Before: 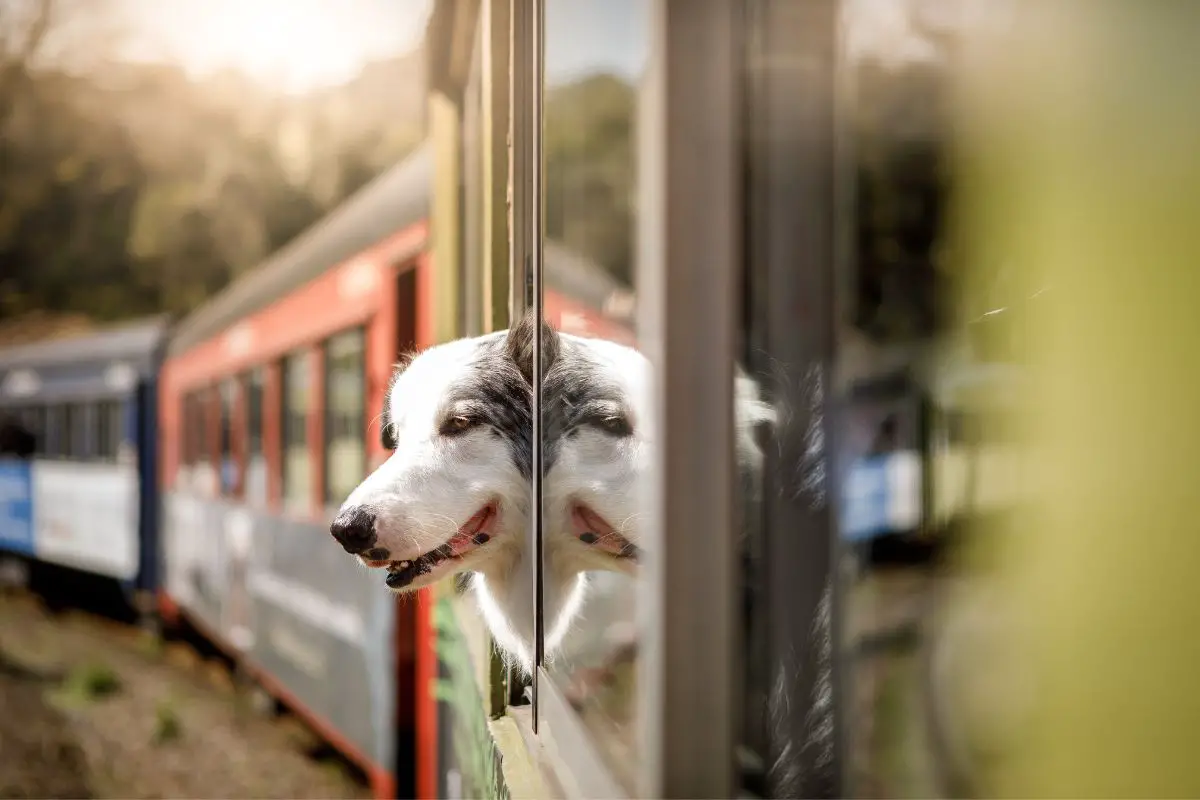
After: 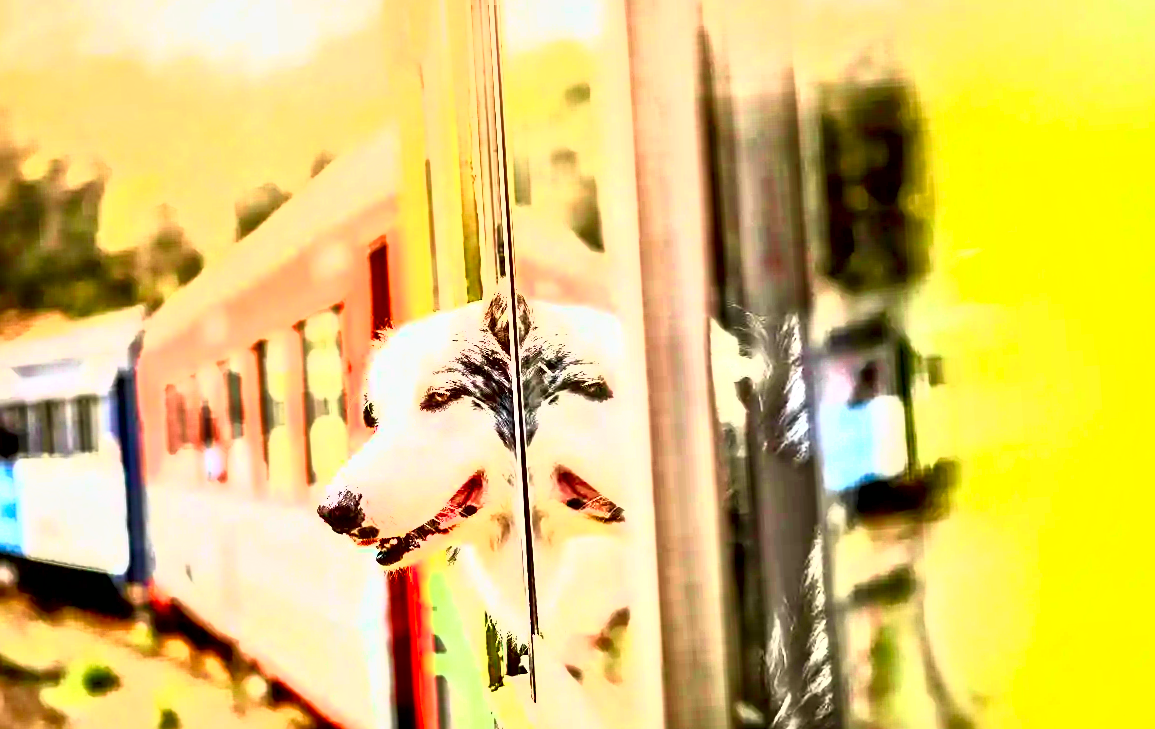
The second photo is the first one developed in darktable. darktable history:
sharpen: on, module defaults
local contrast: mode bilateral grid, contrast 20, coarseness 19, detail 163%, midtone range 0.2
contrast brightness saturation: contrast 1, brightness 1, saturation 1
exposure: black level correction 0.001, exposure 0.5 EV, compensate exposure bias true, compensate highlight preservation false
rotate and perspective: rotation -3.52°, crop left 0.036, crop right 0.964, crop top 0.081, crop bottom 0.919
contrast equalizer: y [[0.511, 0.558, 0.631, 0.632, 0.559, 0.512], [0.5 ×6], [0.507, 0.559, 0.627, 0.644, 0.647, 0.647], [0 ×6], [0 ×6]]
tone curve: curves: ch0 [(0, 0) (0.131, 0.094) (0.326, 0.386) (0.481, 0.623) (0.593, 0.764) (0.812, 0.933) (1, 0.974)]; ch1 [(0, 0) (0.366, 0.367) (0.475, 0.453) (0.494, 0.493) (0.504, 0.497) (0.553, 0.584) (1, 1)]; ch2 [(0, 0) (0.333, 0.346) (0.375, 0.375) (0.424, 0.43) (0.476, 0.492) (0.502, 0.503) (0.533, 0.556) (0.566, 0.599) (0.614, 0.653) (1, 1)], color space Lab, independent channels, preserve colors none
